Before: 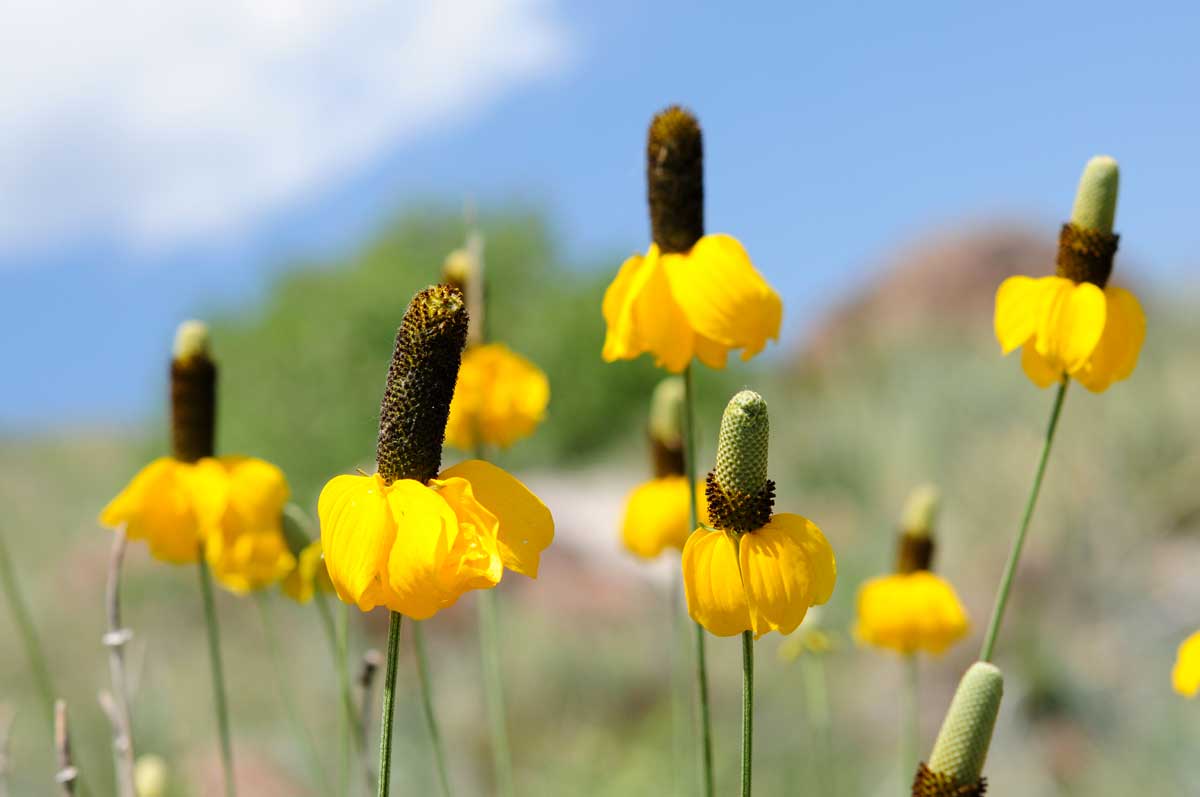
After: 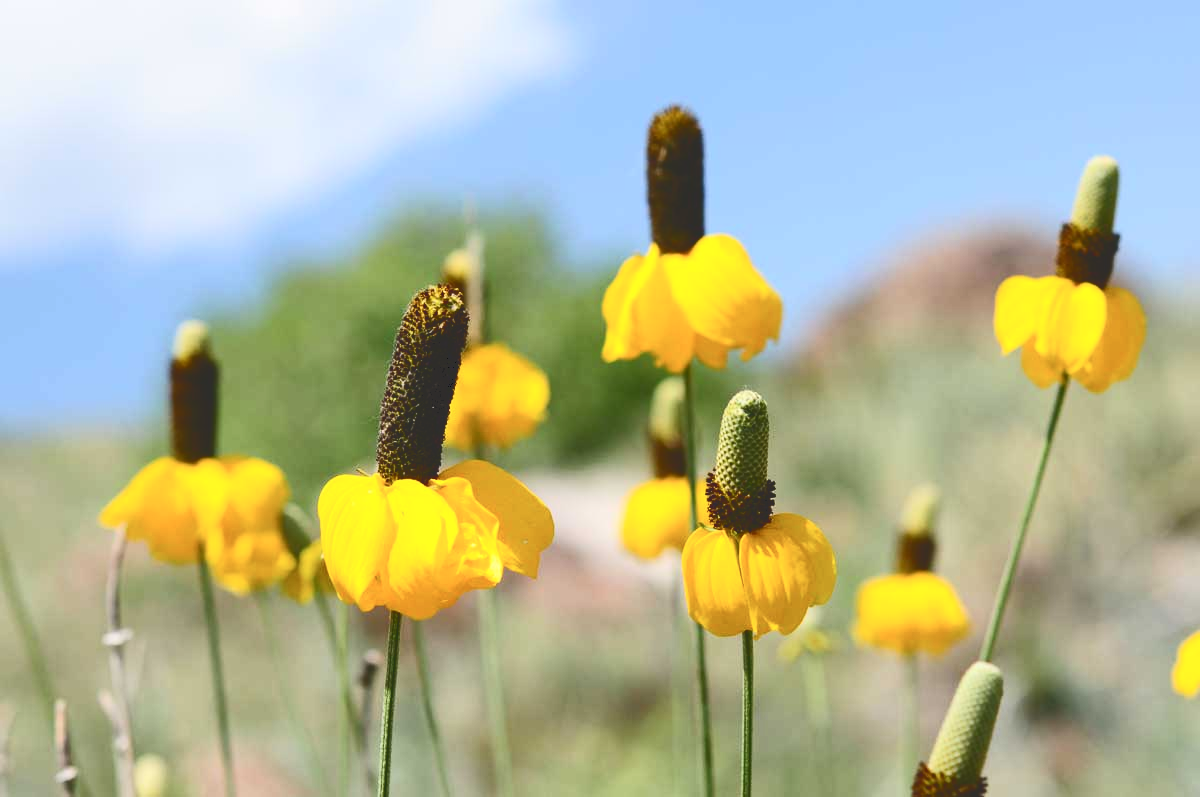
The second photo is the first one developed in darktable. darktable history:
color correction: highlights b* -0.054, saturation 0.981
tone curve: curves: ch0 [(0, 0) (0.003, 0.183) (0.011, 0.183) (0.025, 0.184) (0.044, 0.188) (0.069, 0.197) (0.1, 0.204) (0.136, 0.212) (0.177, 0.226) (0.224, 0.24) (0.277, 0.273) (0.335, 0.322) (0.399, 0.388) (0.468, 0.468) (0.543, 0.579) (0.623, 0.686) (0.709, 0.792) (0.801, 0.877) (0.898, 0.939) (1, 1)], color space Lab, independent channels, preserve colors none
